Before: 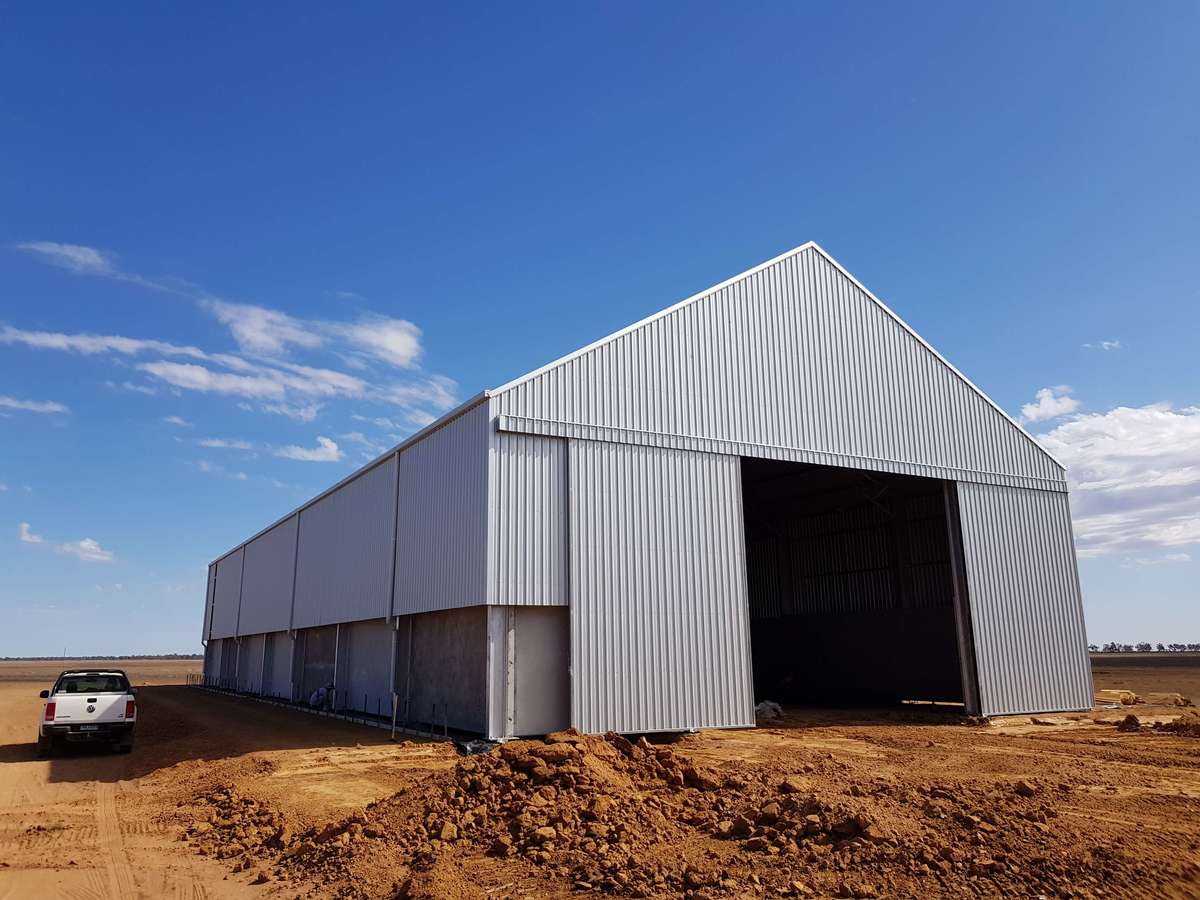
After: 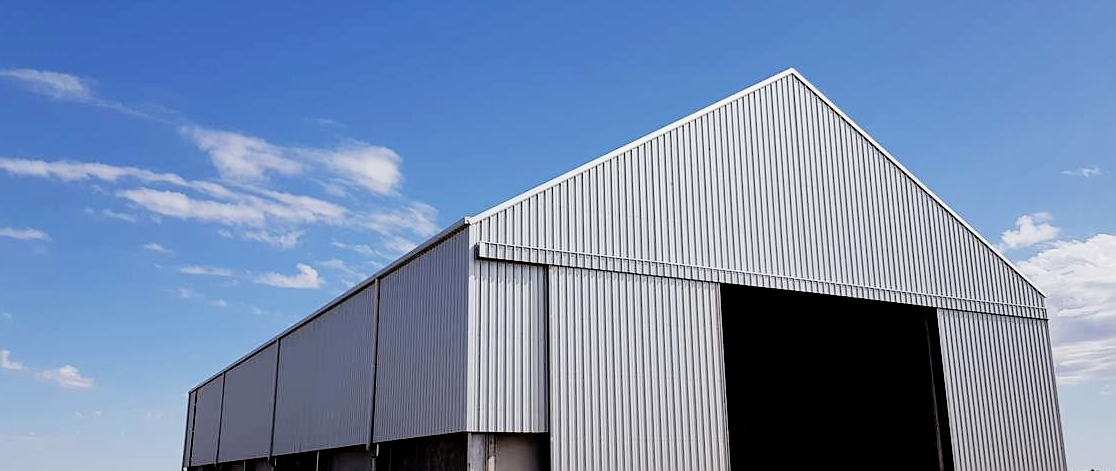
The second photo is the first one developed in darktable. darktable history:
sharpen: amount 0.2
shadows and highlights: radius 264.75, soften with gaussian
tone equalizer: -8 EV -0.417 EV, -7 EV -0.389 EV, -6 EV -0.333 EV, -5 EV -0.222 EV, -3 EV 0.222 EV, -2 EV 0.333 EV, -1 EV 0.389 EV, +0 EV 0.417 EV, edges refinement/feathering 500, mask exposure compensation -1.57 EV, preserve details no
crop: left 1.744%, top 19.225%, right 5.069%, bottom 28.357%
filmic rgb: black relative exposure -3.86 EV, white relative exposure 3.48 EV, hardness 2.63, contrast 1.103
